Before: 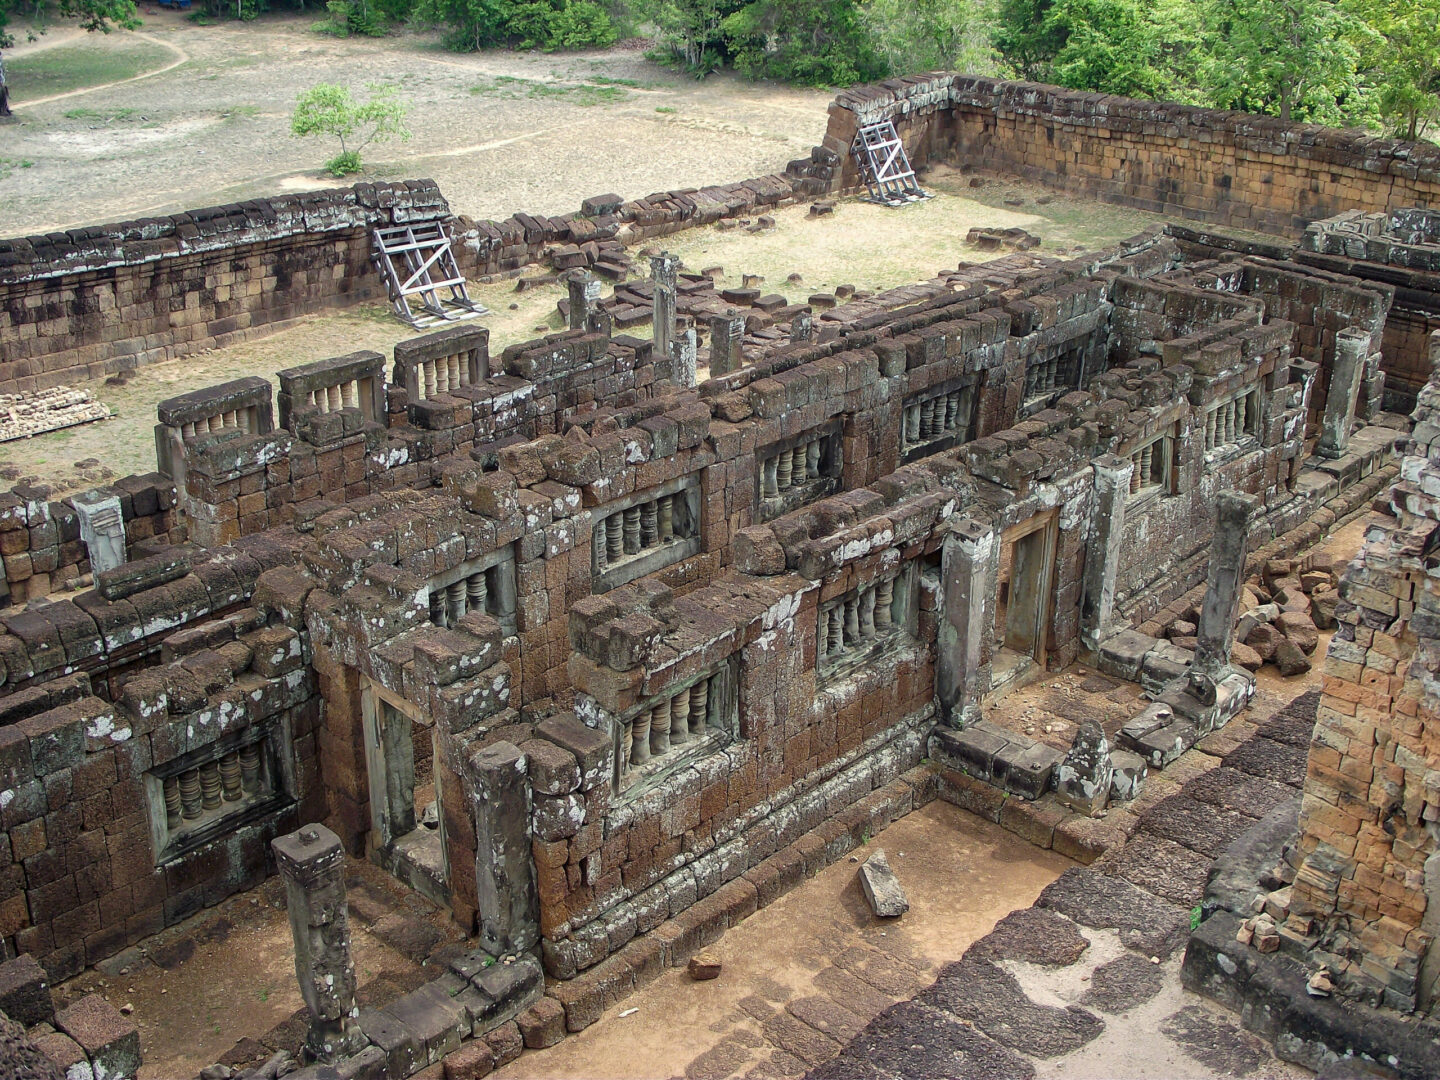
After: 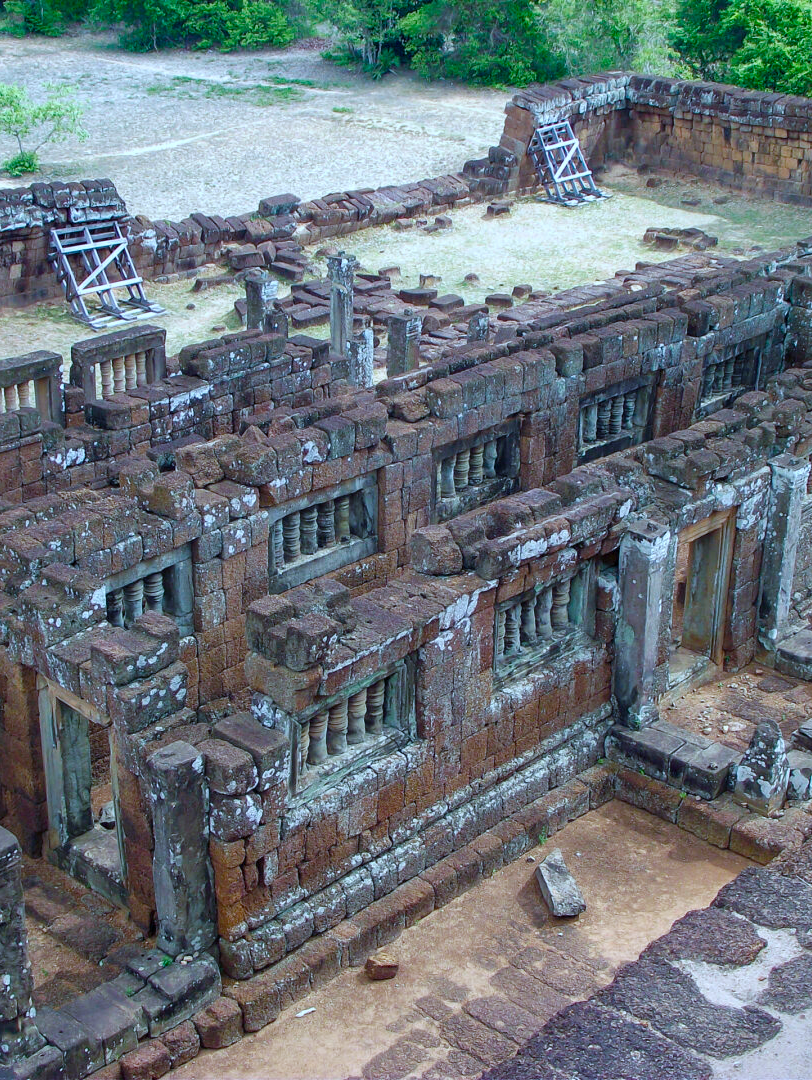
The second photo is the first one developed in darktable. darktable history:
color balance rgb: perceptual saturation grading › global saturation 23.869%, perceptual saturation grading › highlights -24.005%, perceptual saturation grading › mid-tones 24.632%, perceptual saturation grading › shadows 38.817%, global vibrance 20%
color calibration: gray › normalize channels true, illuminant custom, x 0.388, y 0.387, temperature 3809.14 K, gamut compression 0.017
crop and rotate: left 22.494%, right 21.067%
